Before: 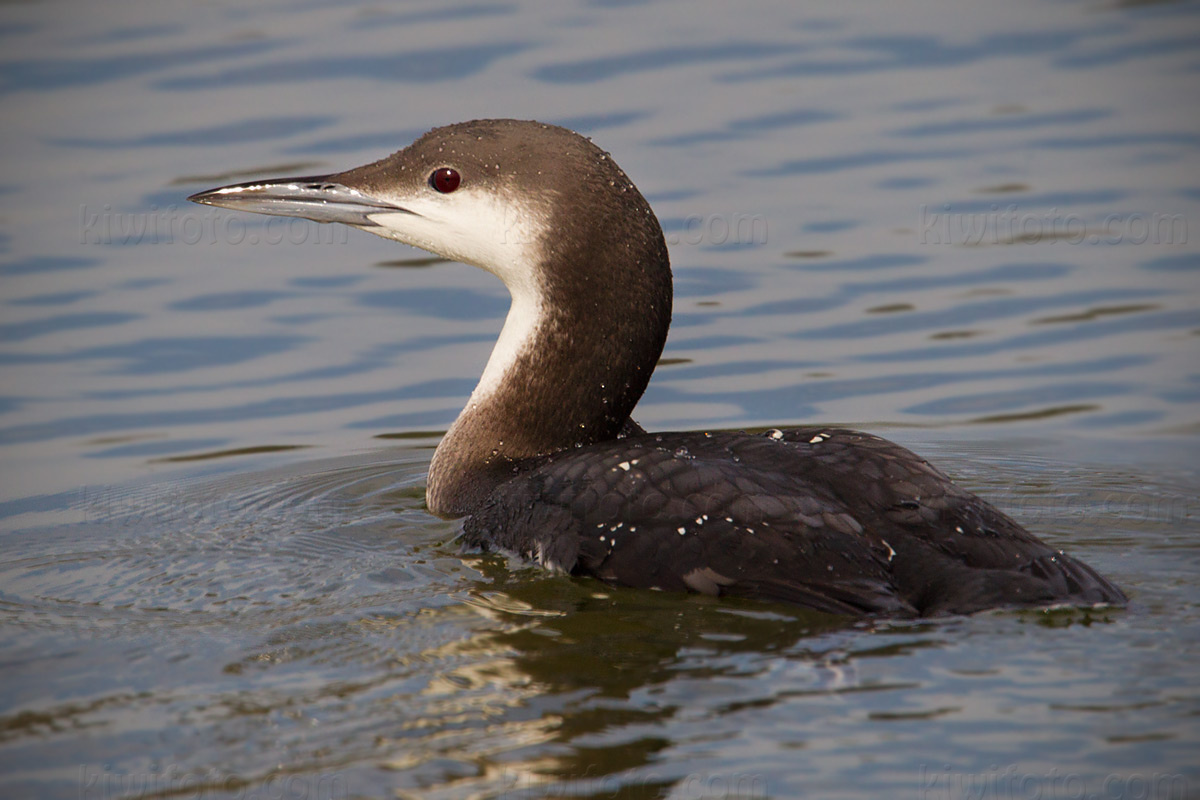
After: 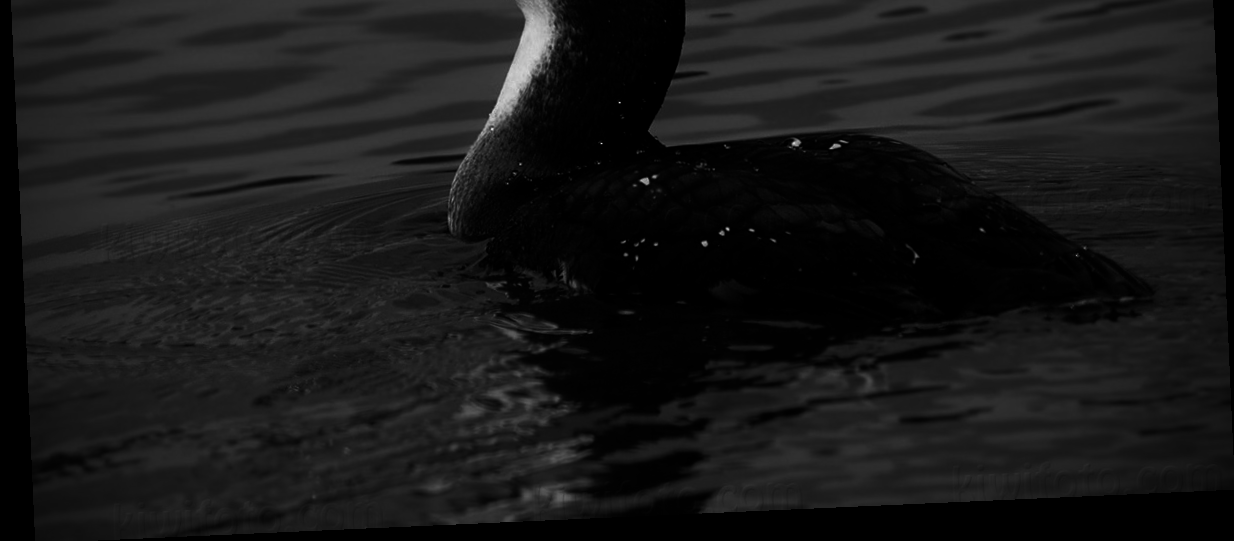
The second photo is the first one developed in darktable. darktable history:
crop and rotate: top 36.435%
white balance: red 0.986, blue 1.01
rotate and perspective: rotation -2.56°, automatic cropping off
contrast brightness saturation: contrast 0.02, brightness -1, saturation -1
